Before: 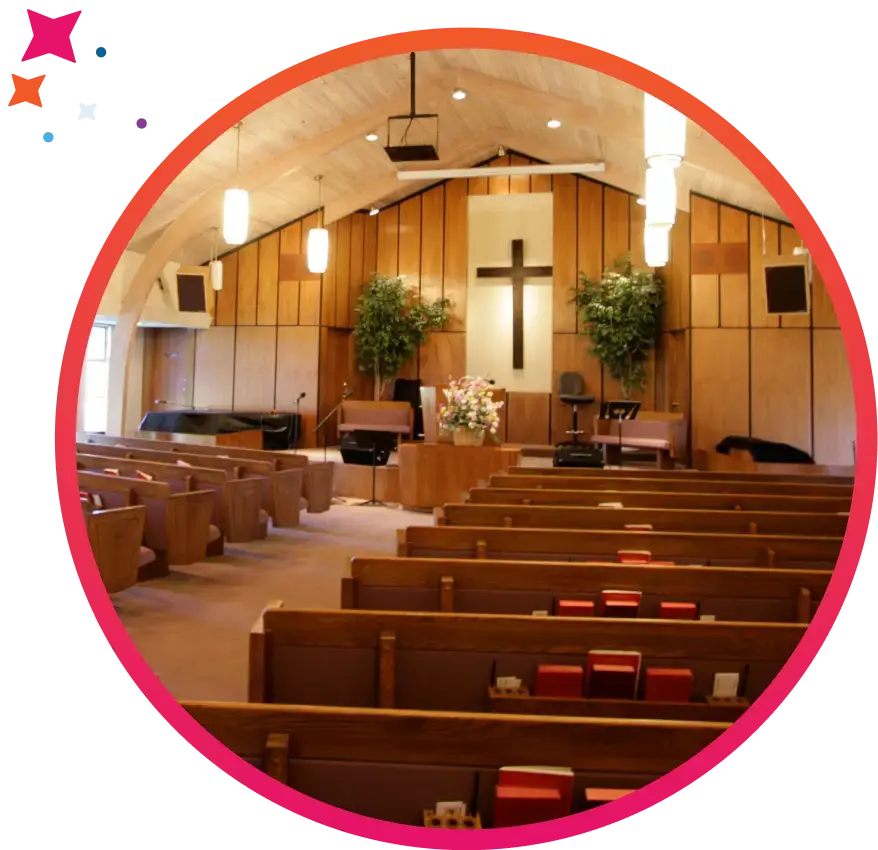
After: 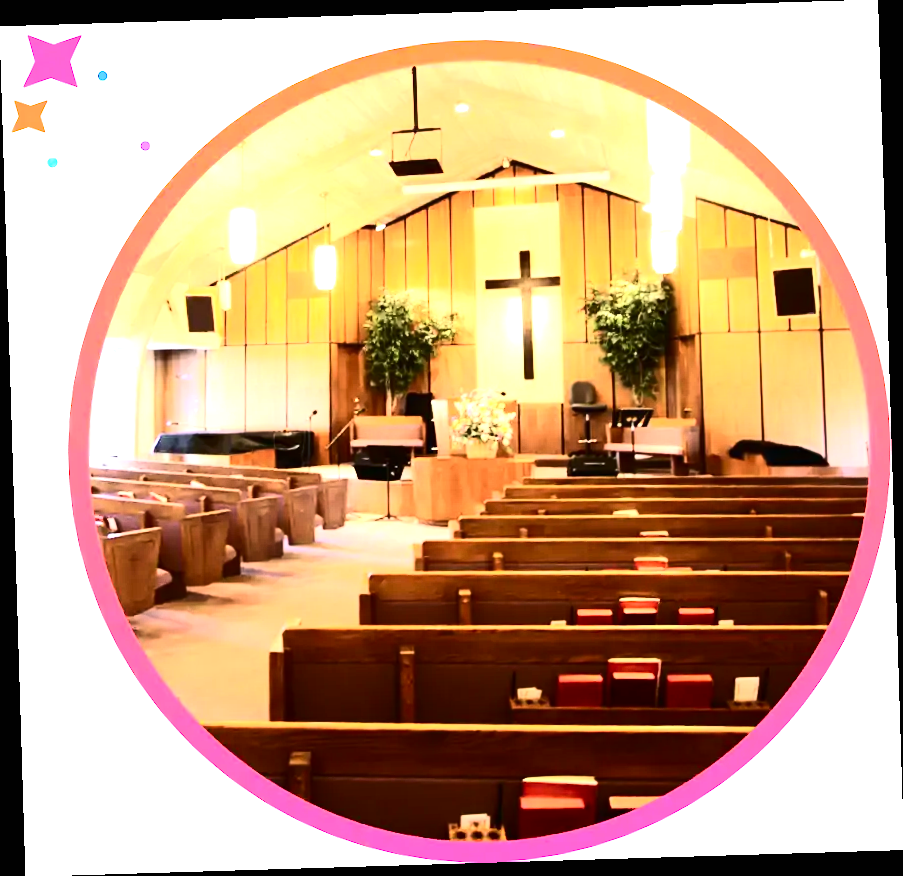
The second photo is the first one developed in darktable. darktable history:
rotate and perspective: rotation -1.75°, automatic cropping off
exposure: black level correction 0, exposure 1.1 EV, compensate exposure bias true, compensate highlight preservation false
tone equalizer: -8 EV -0.75 EV, -7 EV -0.7 EV, -6 EV -0.6 EV, -5 EV -0.4 EV, -3 EV 0.4 EV, -2 EV 0.6 EV, -1 EV 0.7 EV, +0 EV 0.75 EV, edges refinement/feathering 500, mask exposure compensation -1.57 EV, preserve details no
contrast equalizer: y [[0.5, 0.5, 0.472, 0.5, 0.5, 0.5], [0.5 ×6], [0.5 ×6], [0 ×6], [0 ×6]]
contrast brightness saturation: contrast 0.39, brightness 0.1
